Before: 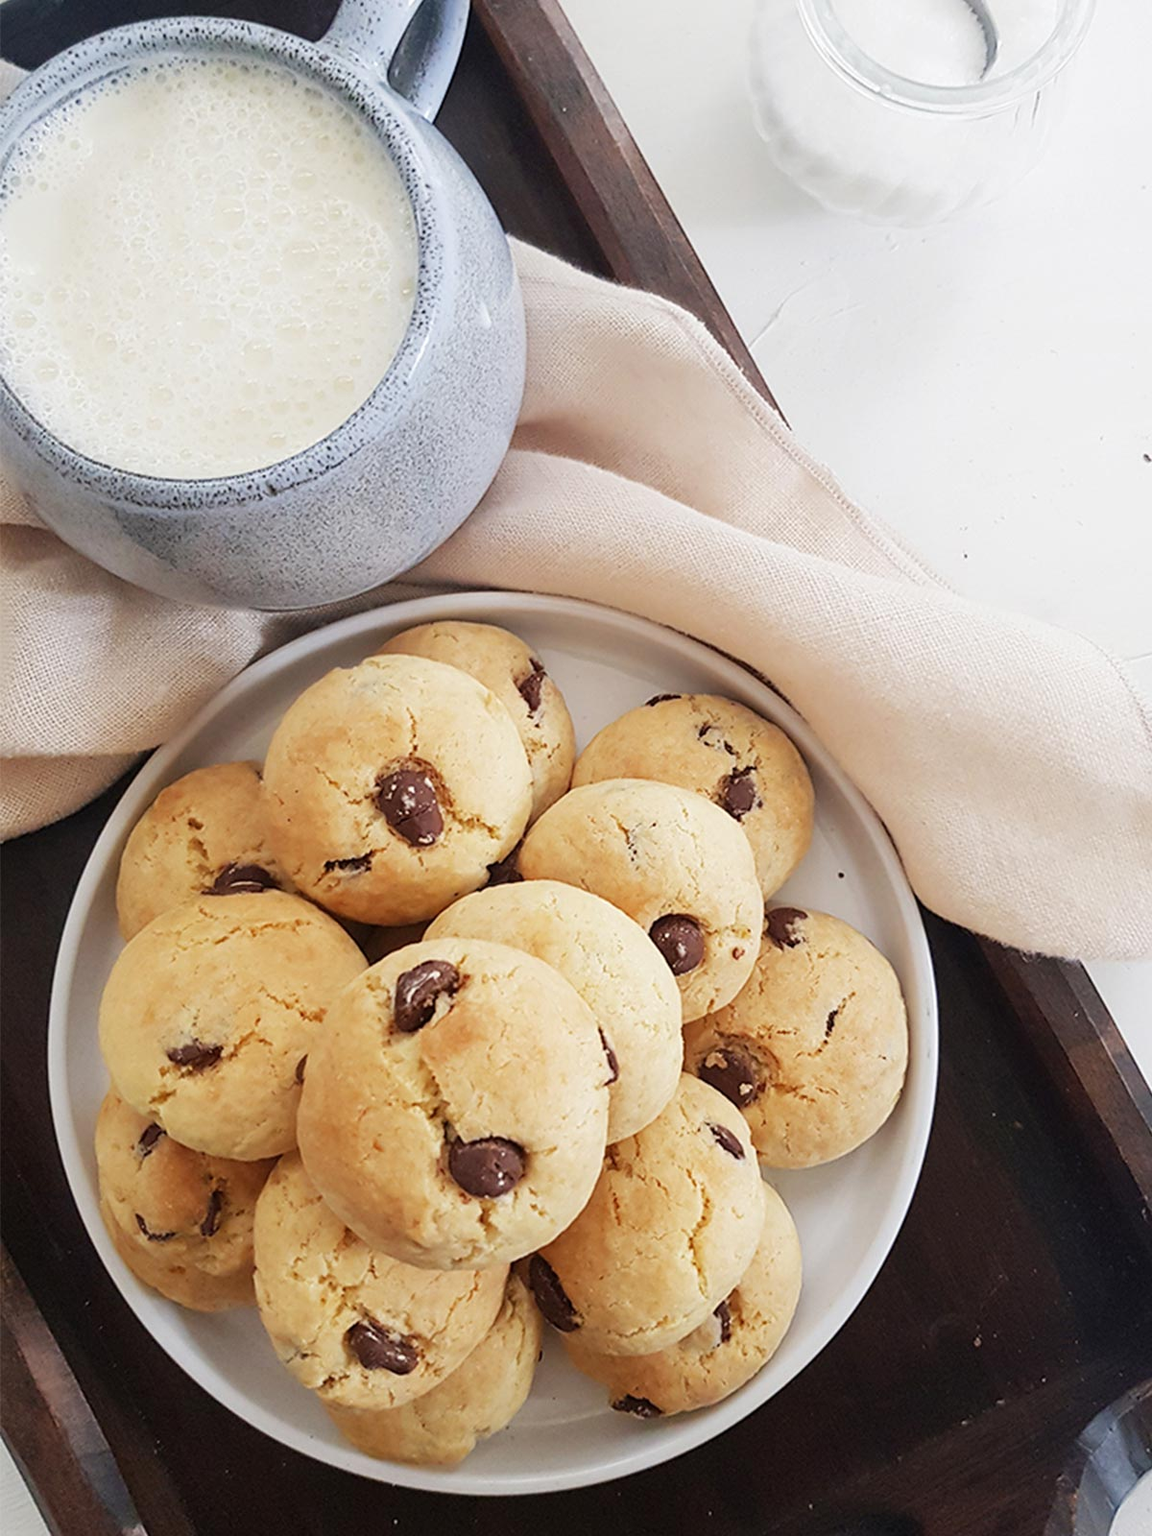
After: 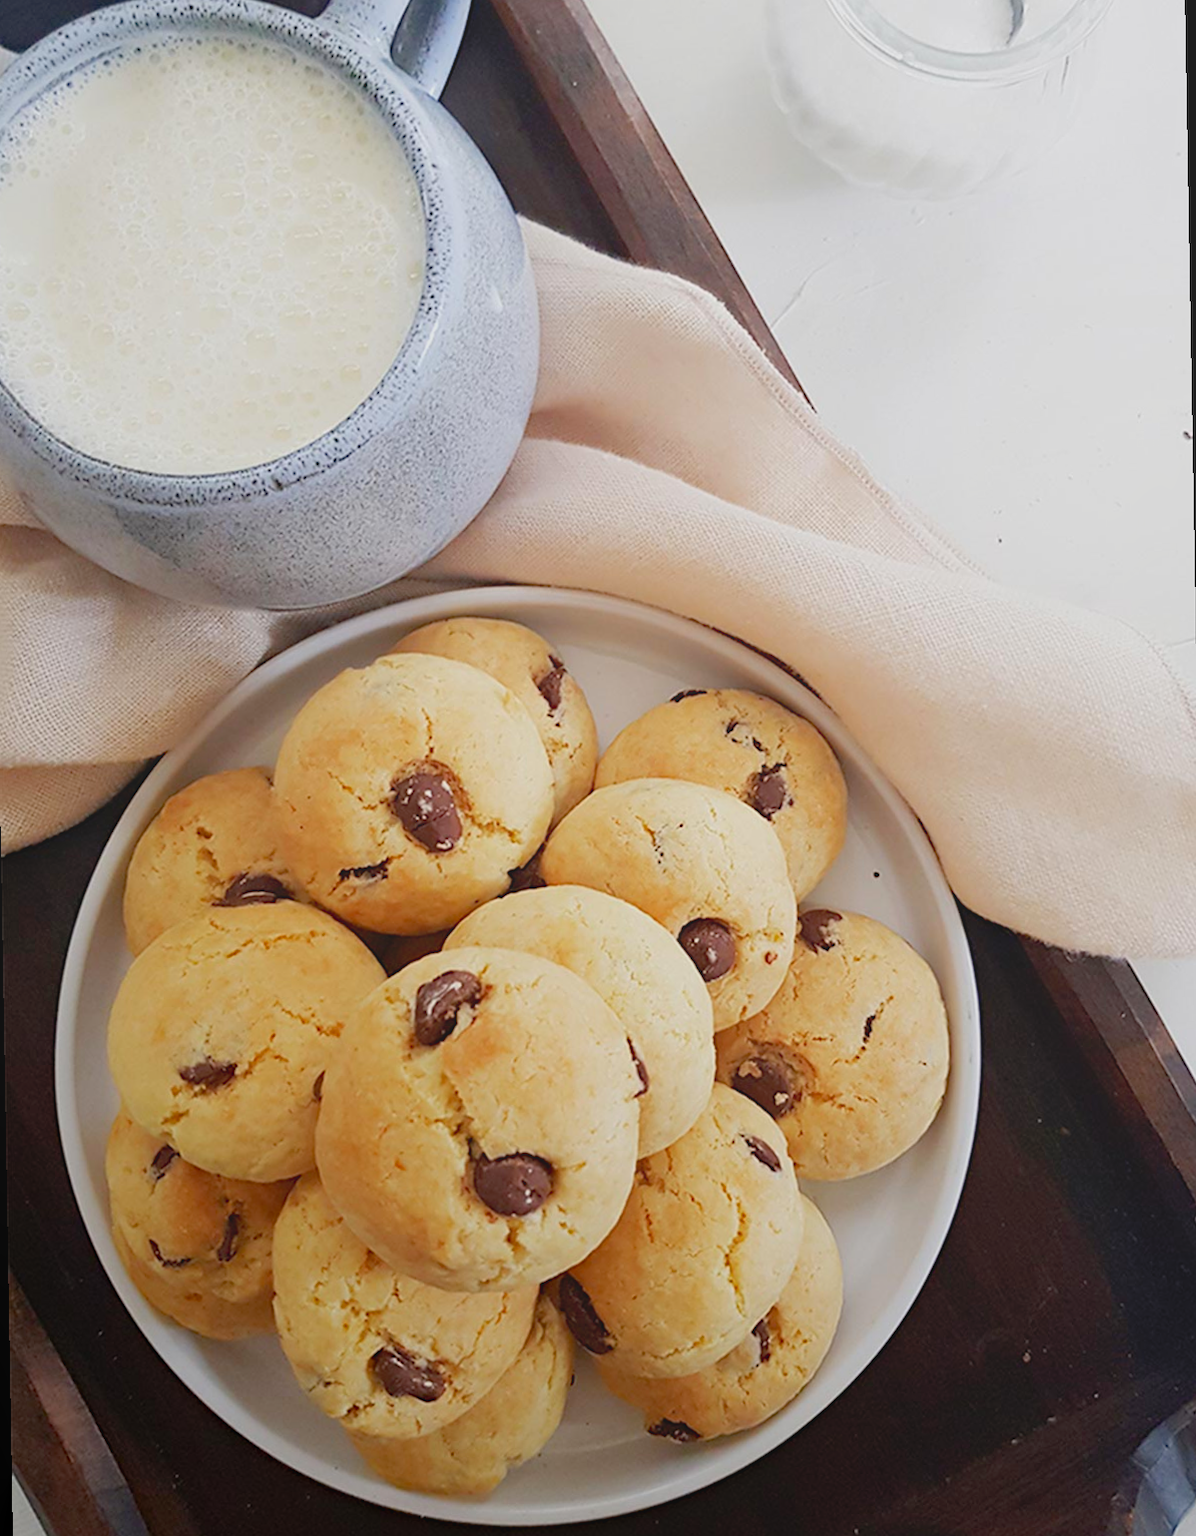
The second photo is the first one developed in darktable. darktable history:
rotate and perspective: rotation -1°, crop left 0.011, crop right 0.989, crop top 0.025, crop bottom 0.975
local contrast: detail 70%
exposure: black level correction 0.005, exposure 0.001 EV, compensate highlight preservation false
haze removal: compatibility mode true, adaptive false
